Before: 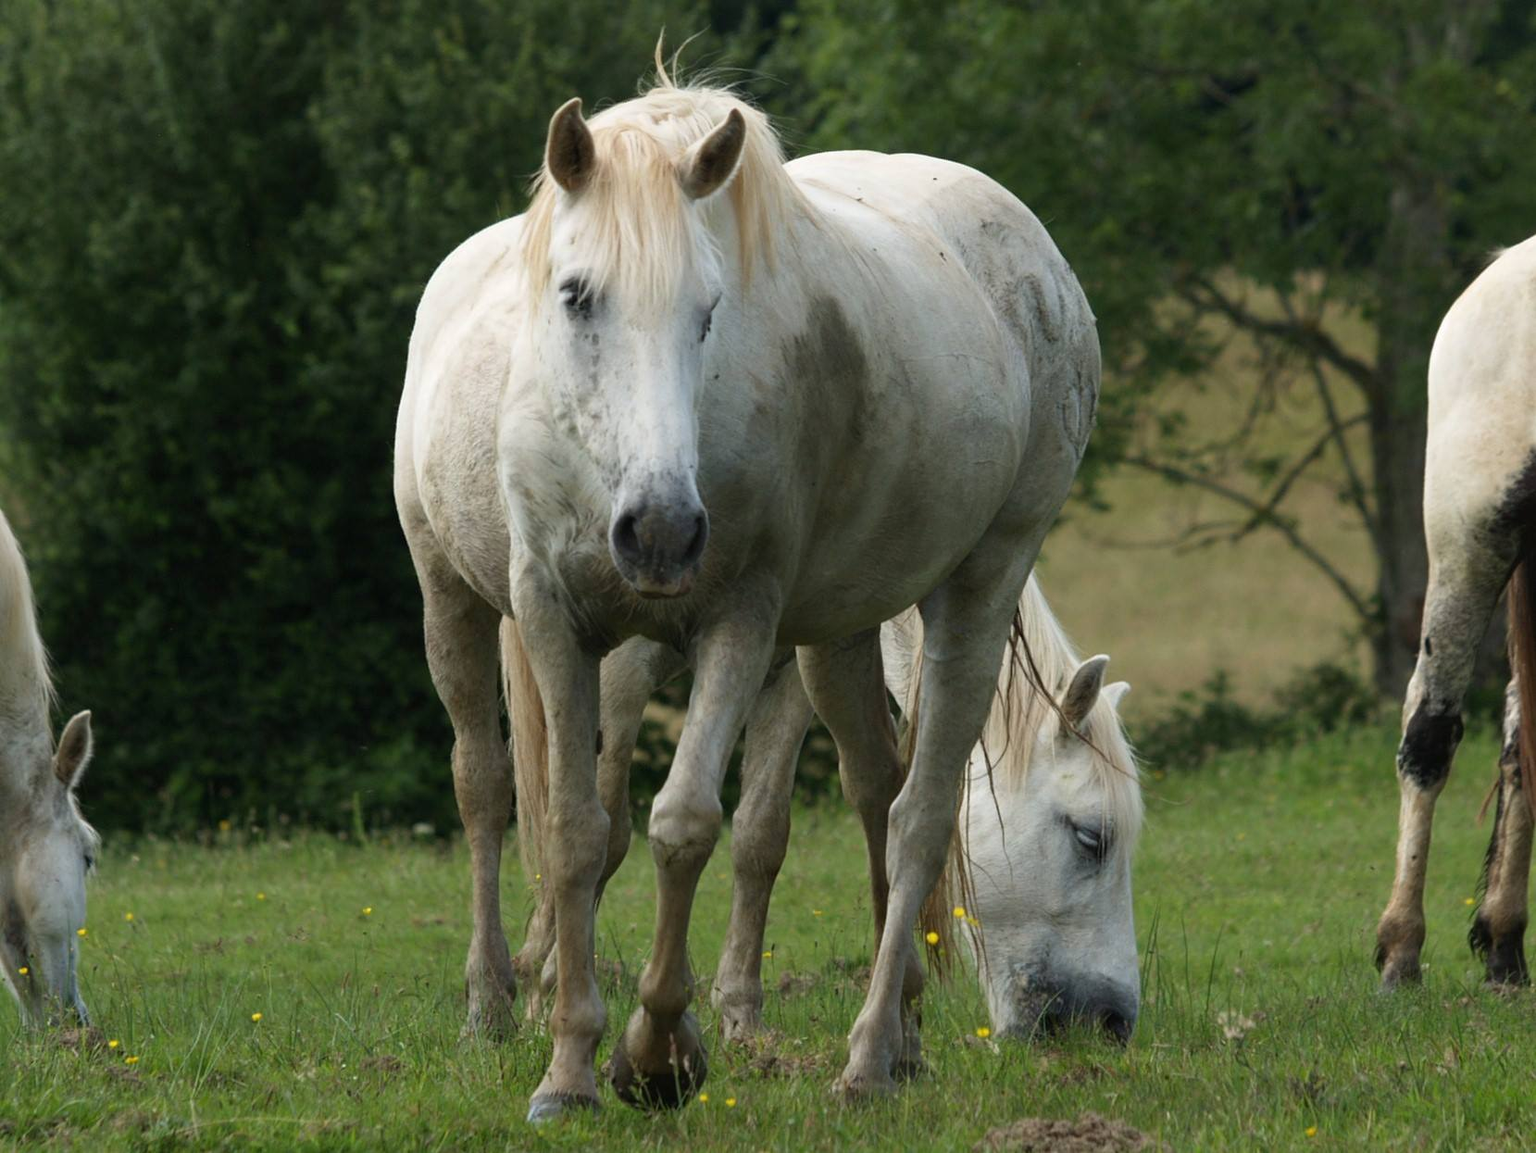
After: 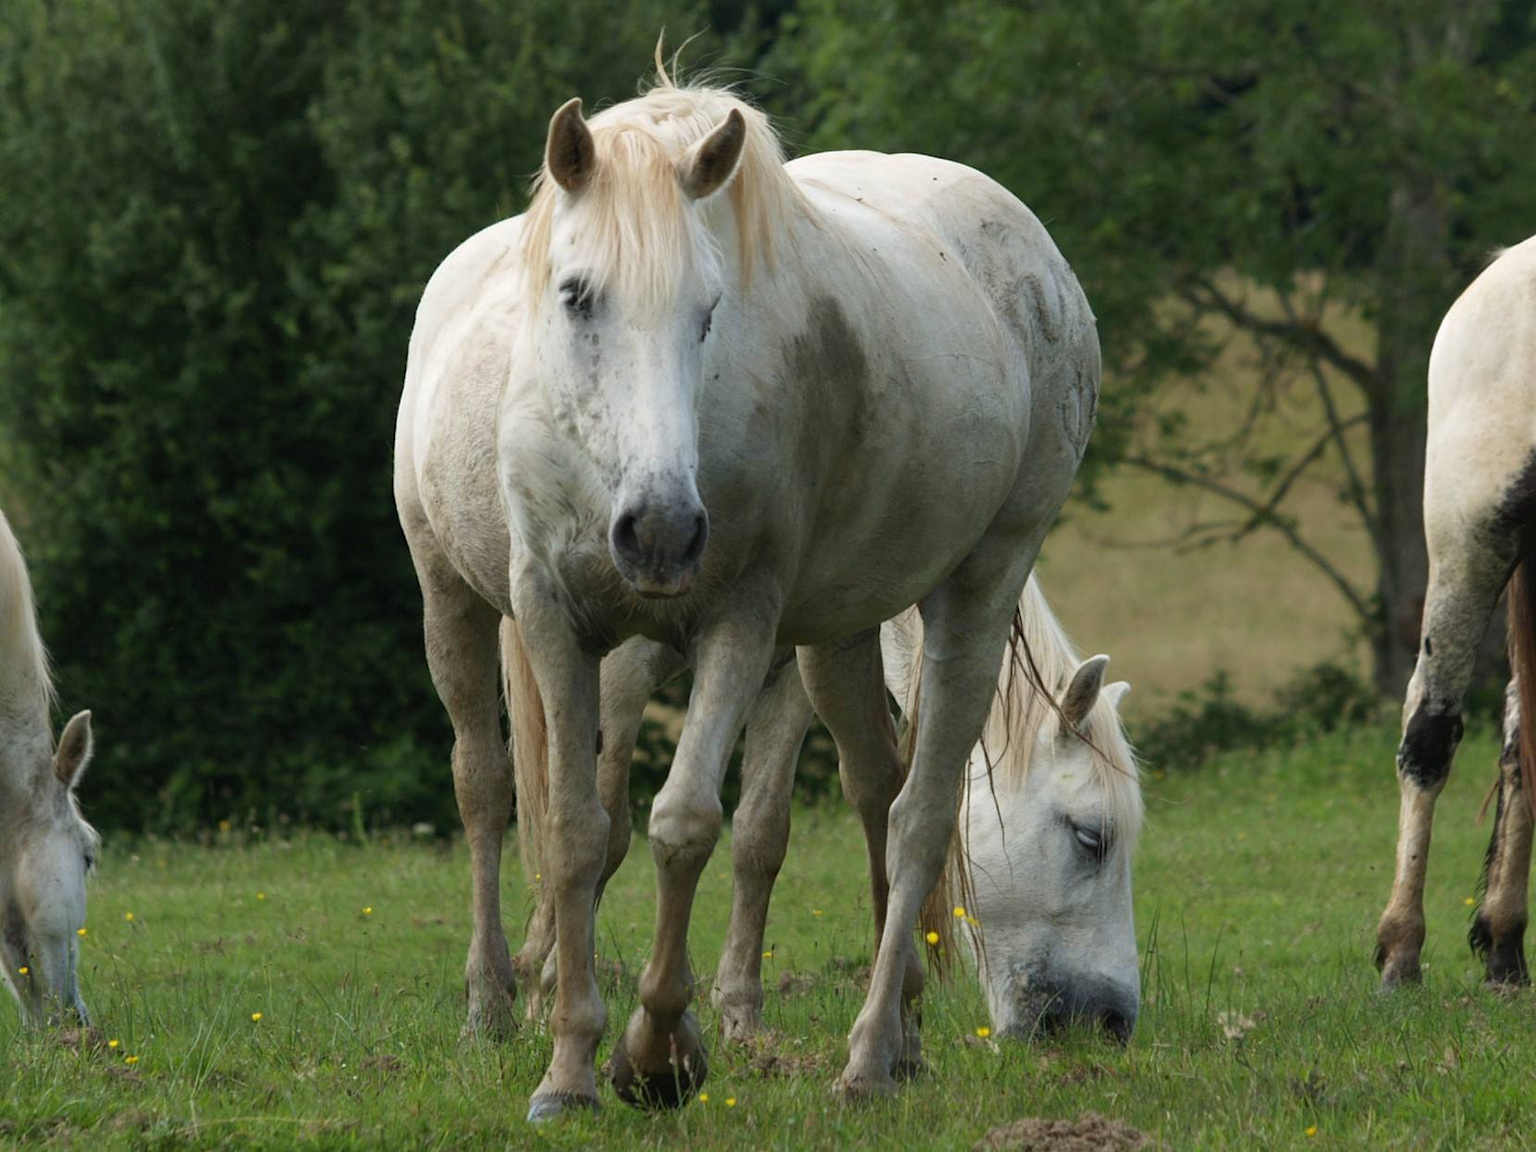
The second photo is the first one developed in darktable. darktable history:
shadows and highlights: shadows 25.02, highlights -24.55
